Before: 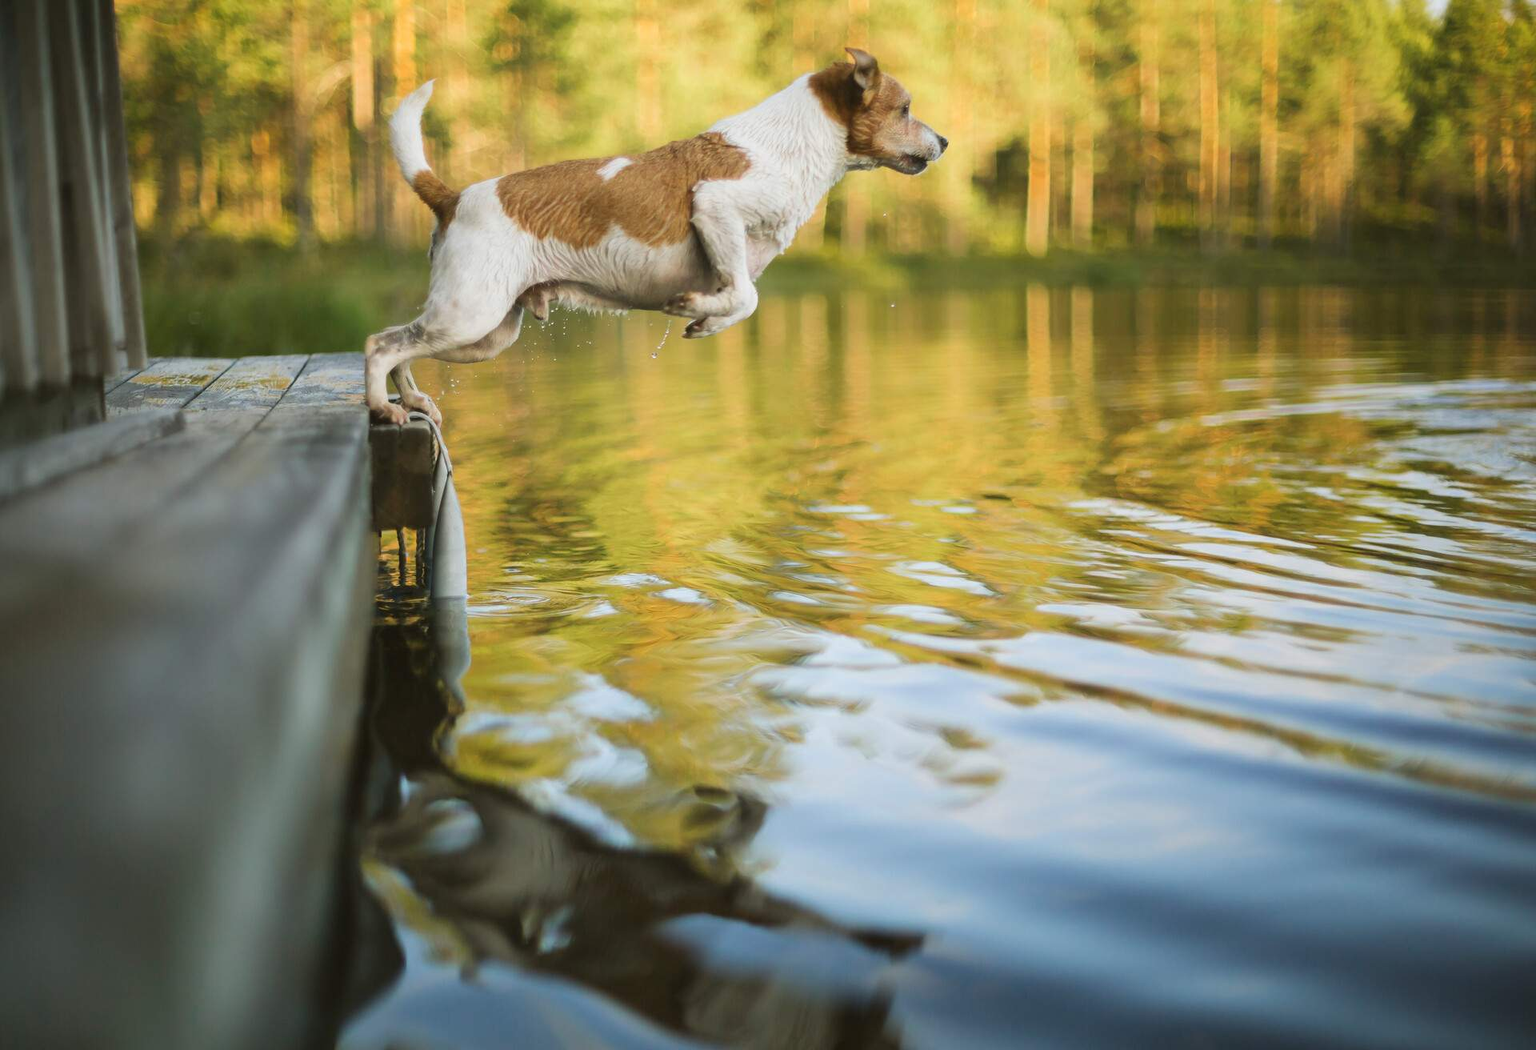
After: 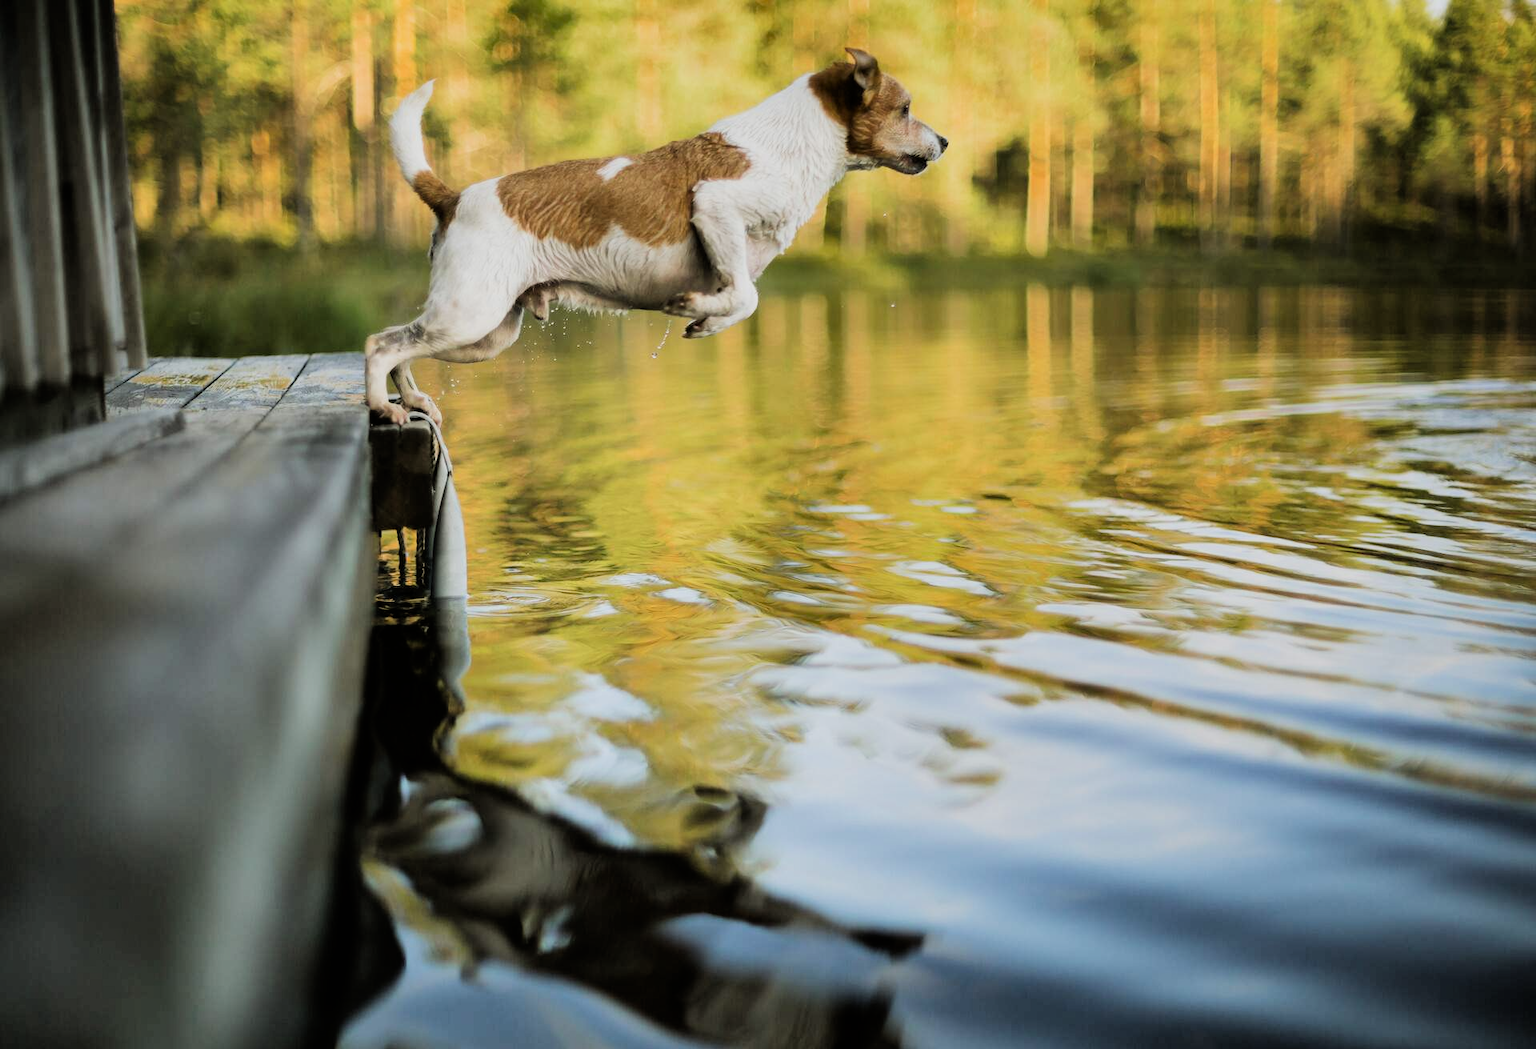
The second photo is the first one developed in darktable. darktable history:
color contrast: green-magenta contrast 0.96
filmic rgb: black relative exposure -5 EV, hardness 2.88, contrast 1.3, highlights saturation mix -30%
shadows and highlights: radius 171.16, shadows 27, white point adjustment 3.13, highlights -67.95, soften with gaussian
white balance: emerald 1
